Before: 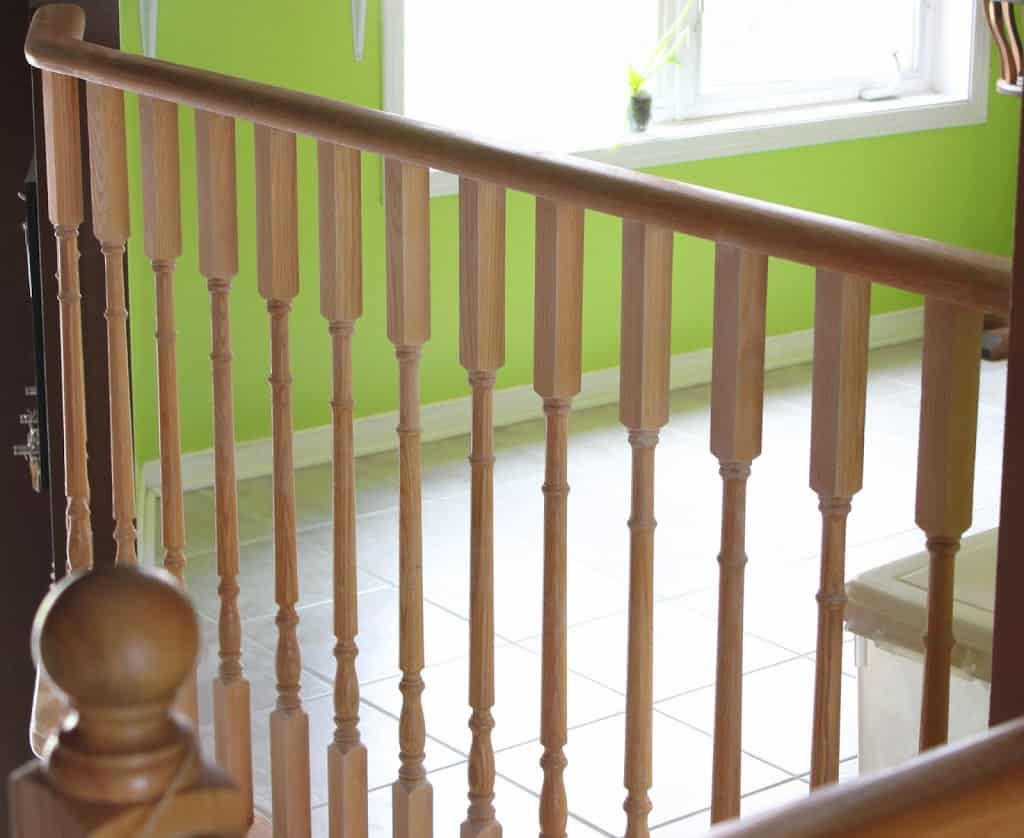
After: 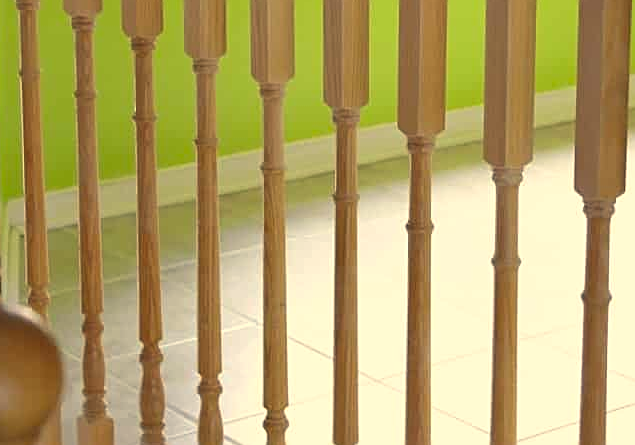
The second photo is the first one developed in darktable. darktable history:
color correction: highlights a* 2.72, highlights b* 22.8
crop: left 13.312%, top 31.28%, right 24.627%, bottom 15.582%
sharpen: on, module defaults
